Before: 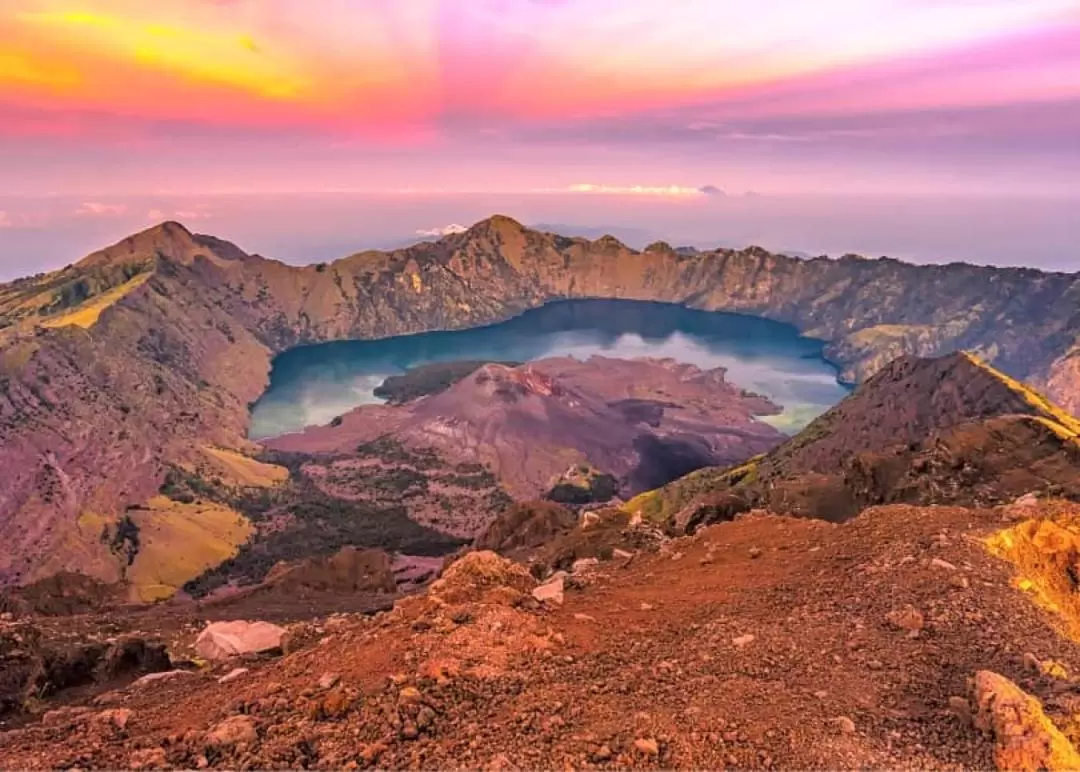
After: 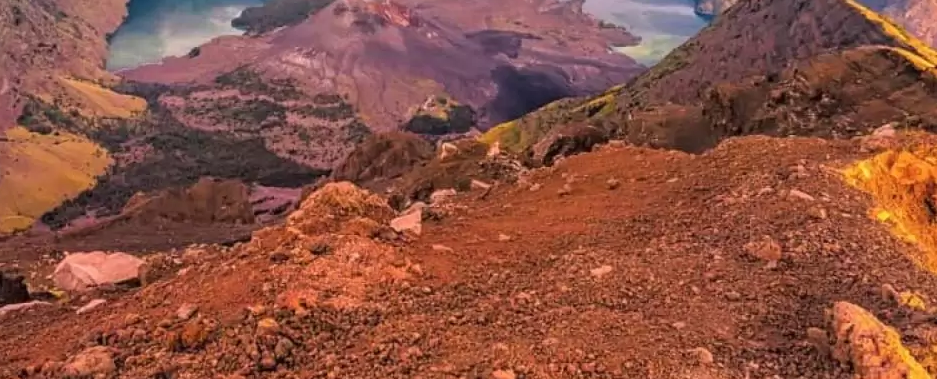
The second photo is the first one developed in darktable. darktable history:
crop and rotate: left 13.24%, top 47.889%, bottom 2.919%
